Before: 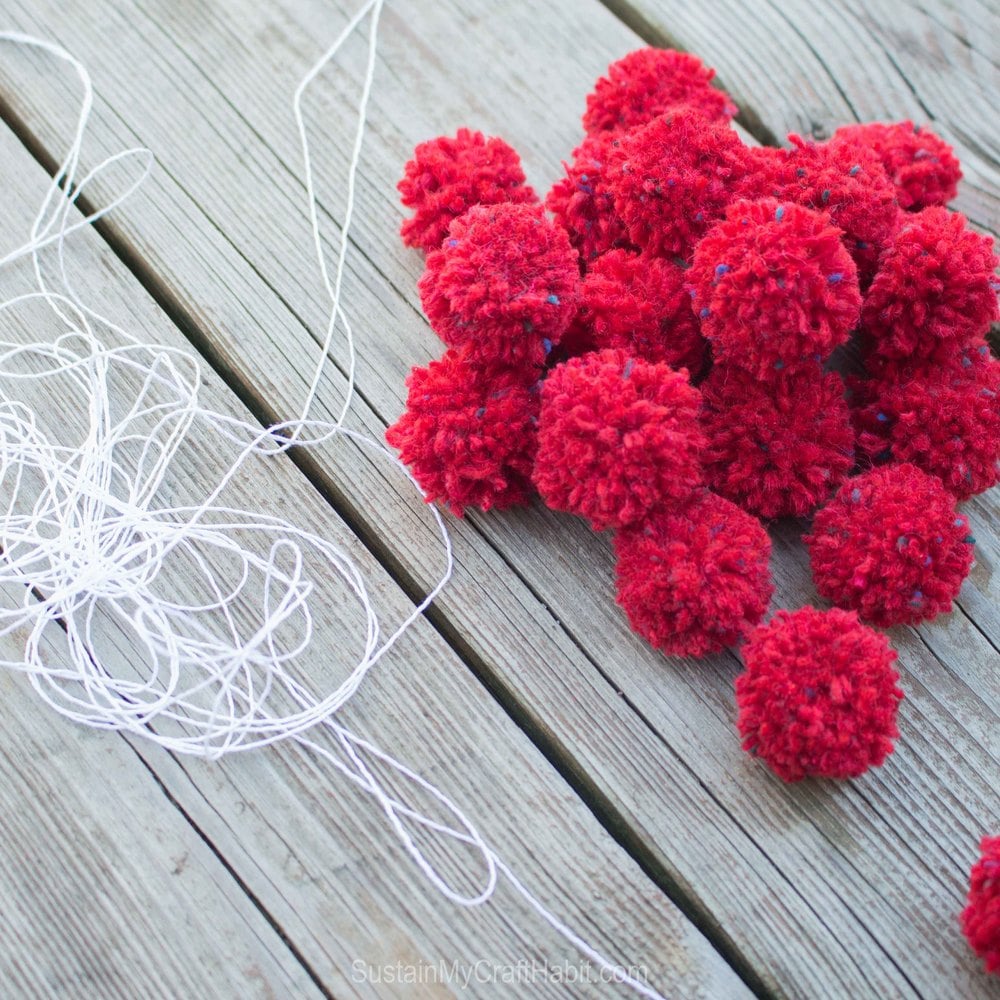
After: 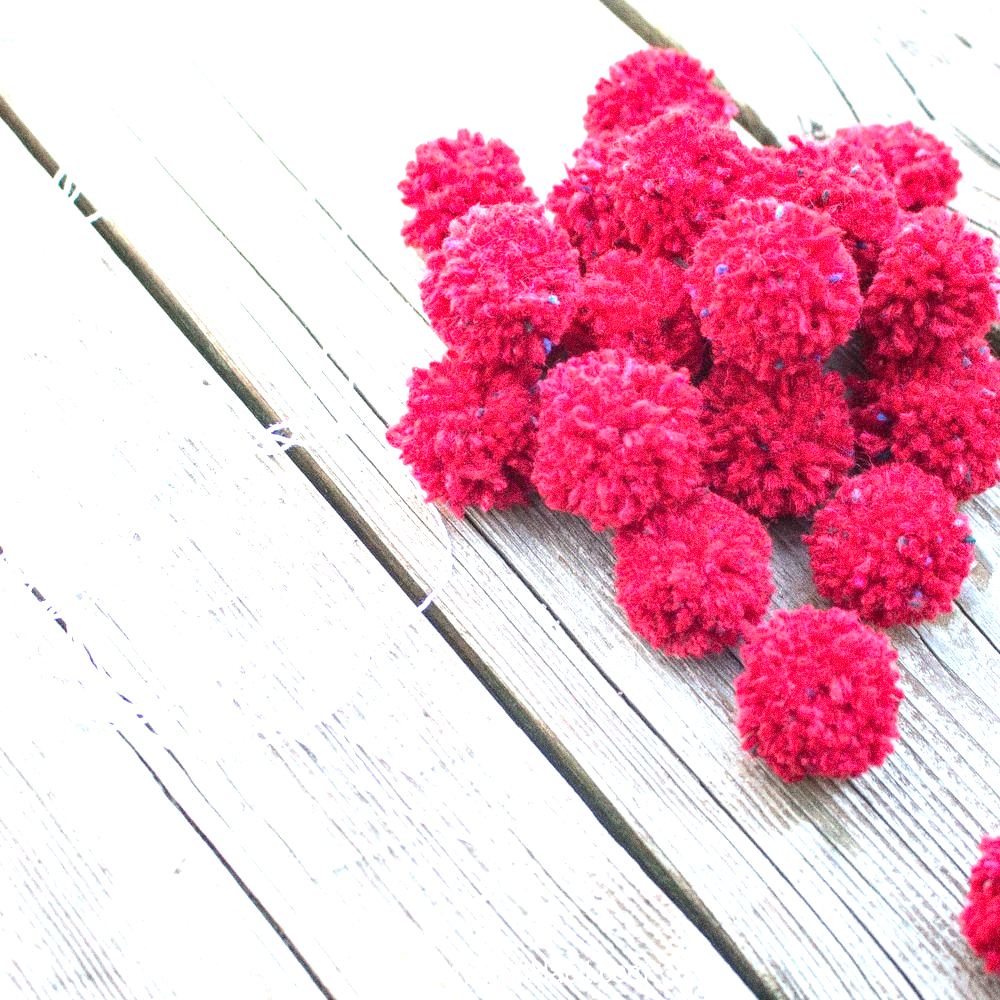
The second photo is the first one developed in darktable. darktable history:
exposure: black level correction 0, exposure 1.45 EV, compensate exposure bias true, compensate highlight preservation false
local contrast: on, module defaults
grain: coarseness 0.09 ISO, strength 40%
